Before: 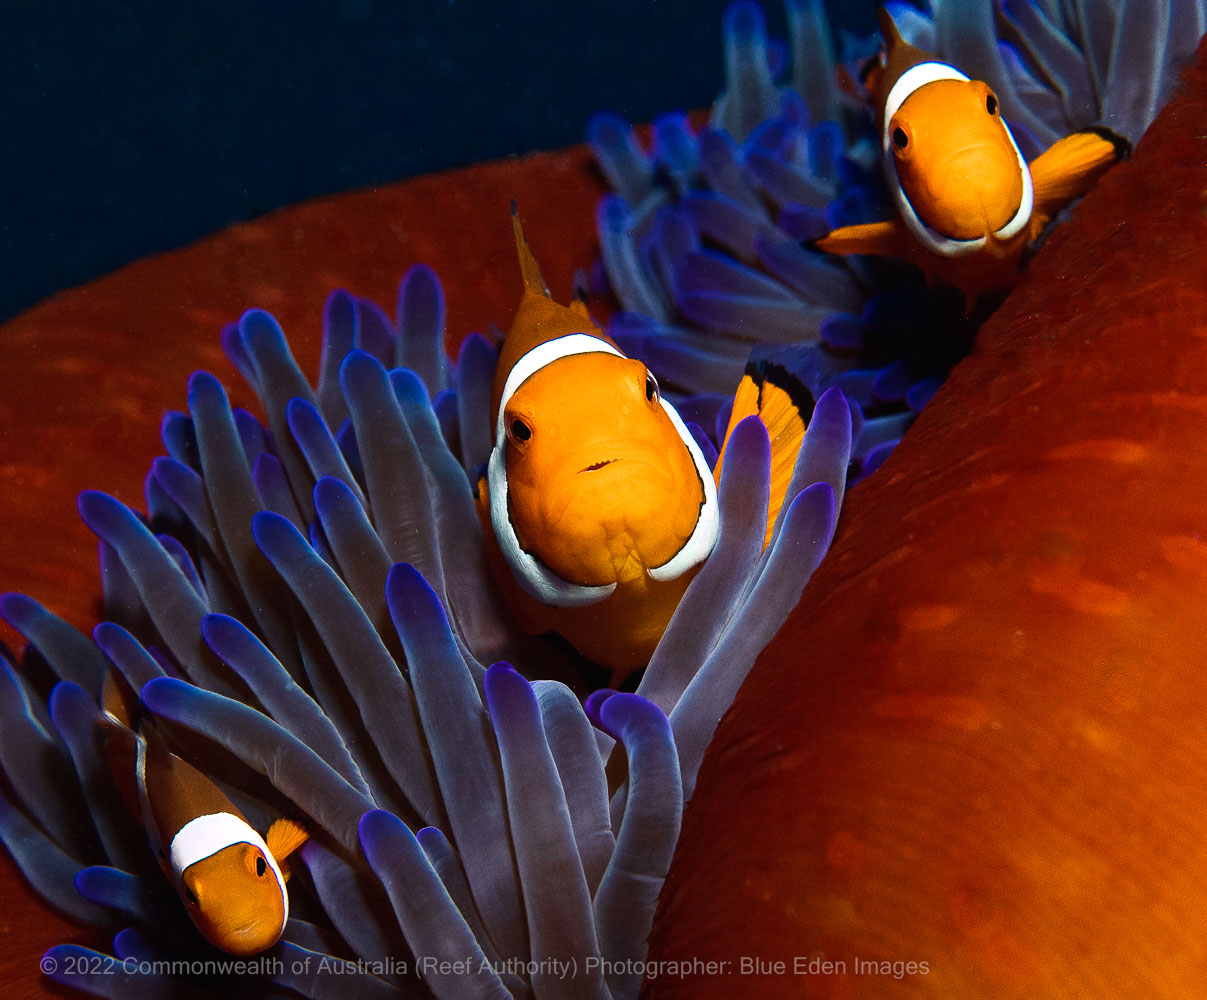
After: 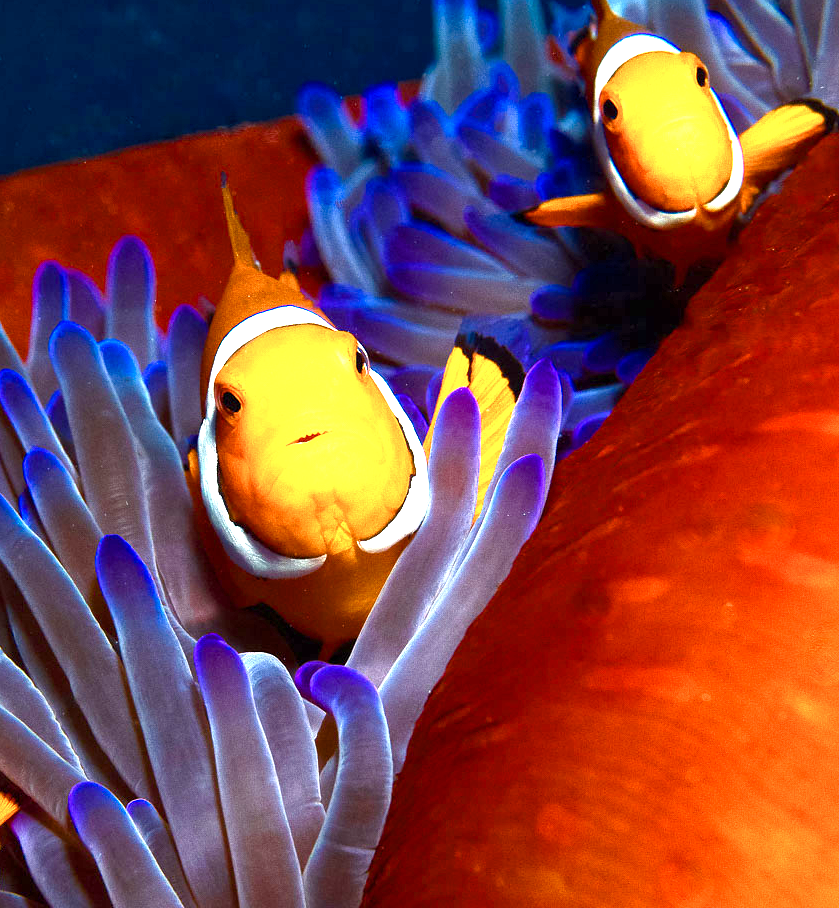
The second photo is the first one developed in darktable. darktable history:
exposure: black level correction 0.001, exposure 1.646 EV, compensate exposure bias true, compensate highlight preservation false
crop and rotate: left 24.034%, top 2.838%, right 6.406%, bottom 6.299%
color balance rgb: perceptual saturation grading › global saturation 20%, perceptual saturation grading › highlights -25%, perceptual saturation grading › shadows 25%
